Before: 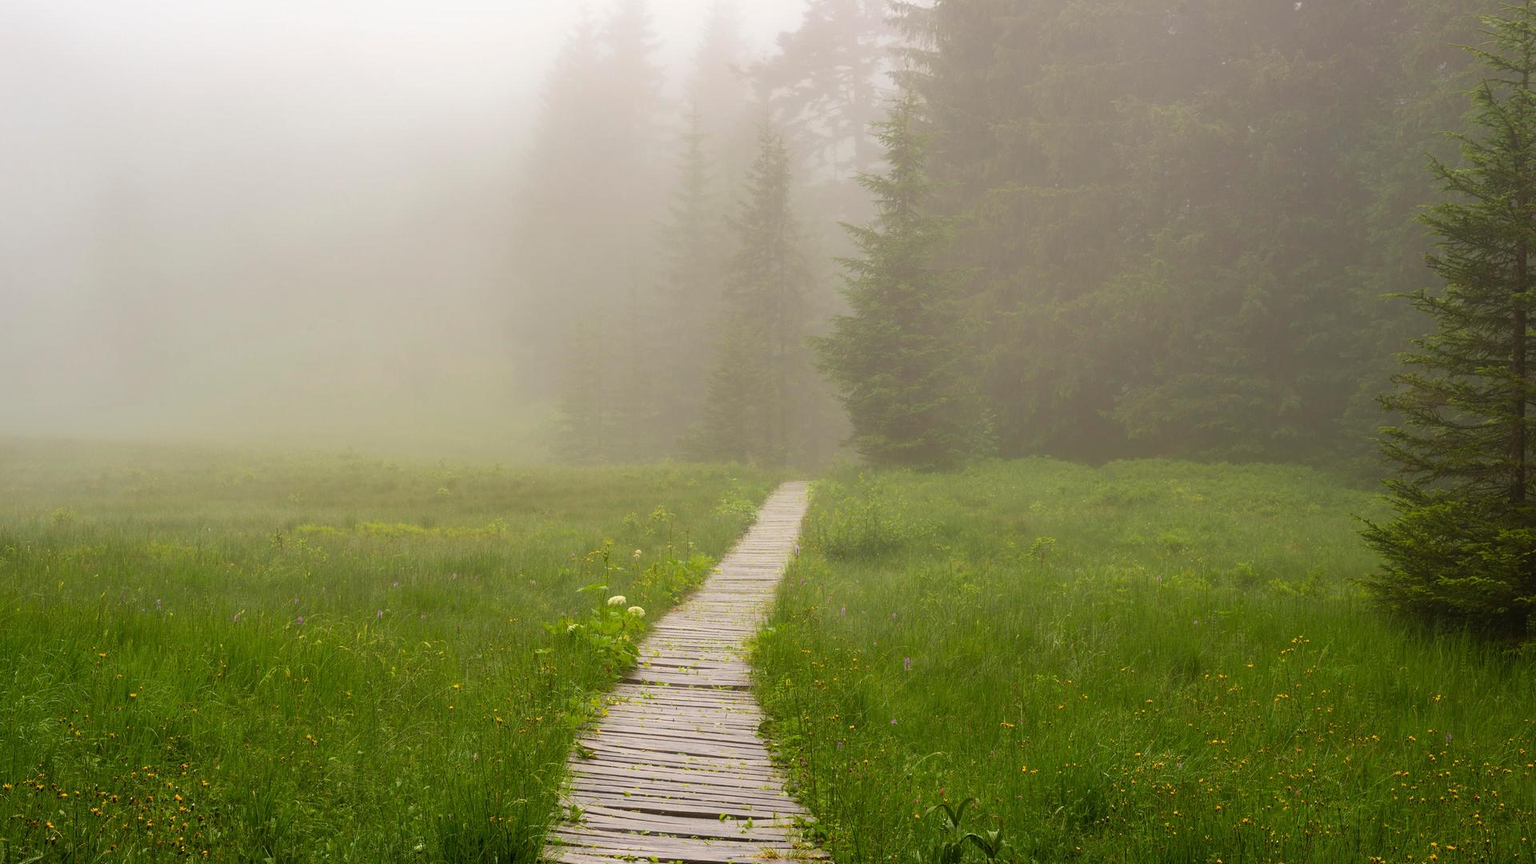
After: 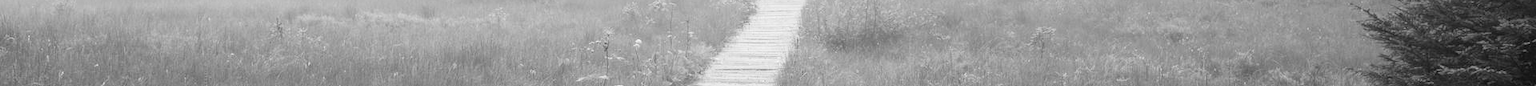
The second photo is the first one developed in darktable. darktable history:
tone equalizer: -8 EV -0.417 EV, -7 EV -0.389 EV, -6 EV -0.333 EV, -5 EV -0.222 EV, -3 EV 0.222 EV, -2 EV 0.333 EV, -1 EV 0.389 EV, +0 EV 0.417 EV, edges refinement/feathering 500, mask exposure compensation -1.57 EV, preserve details no
monochrome: on, module defaults
crop and rotate: top 59.084%, bottom 30.916%
tone curve: curves: ch0 [(0, 0) (0.003, 0.004) (0.011, 0.015) (0.025, 0.033) (0.044, 0.059) (0.069, 0.093) (0.1, 0.133) (0.136, 0.182) (0.177, 0.237) (0.224, 0.3) (0.277, 0.369) (0.335, 0.437) (0.399, 0.511) (0.468, 0.584) (0.543, 0.656) (0.623, 0.729) (0.709, 0.8) (0.801, 0.872) (0.898, 0.935) (1, 1)], preserve colors none
